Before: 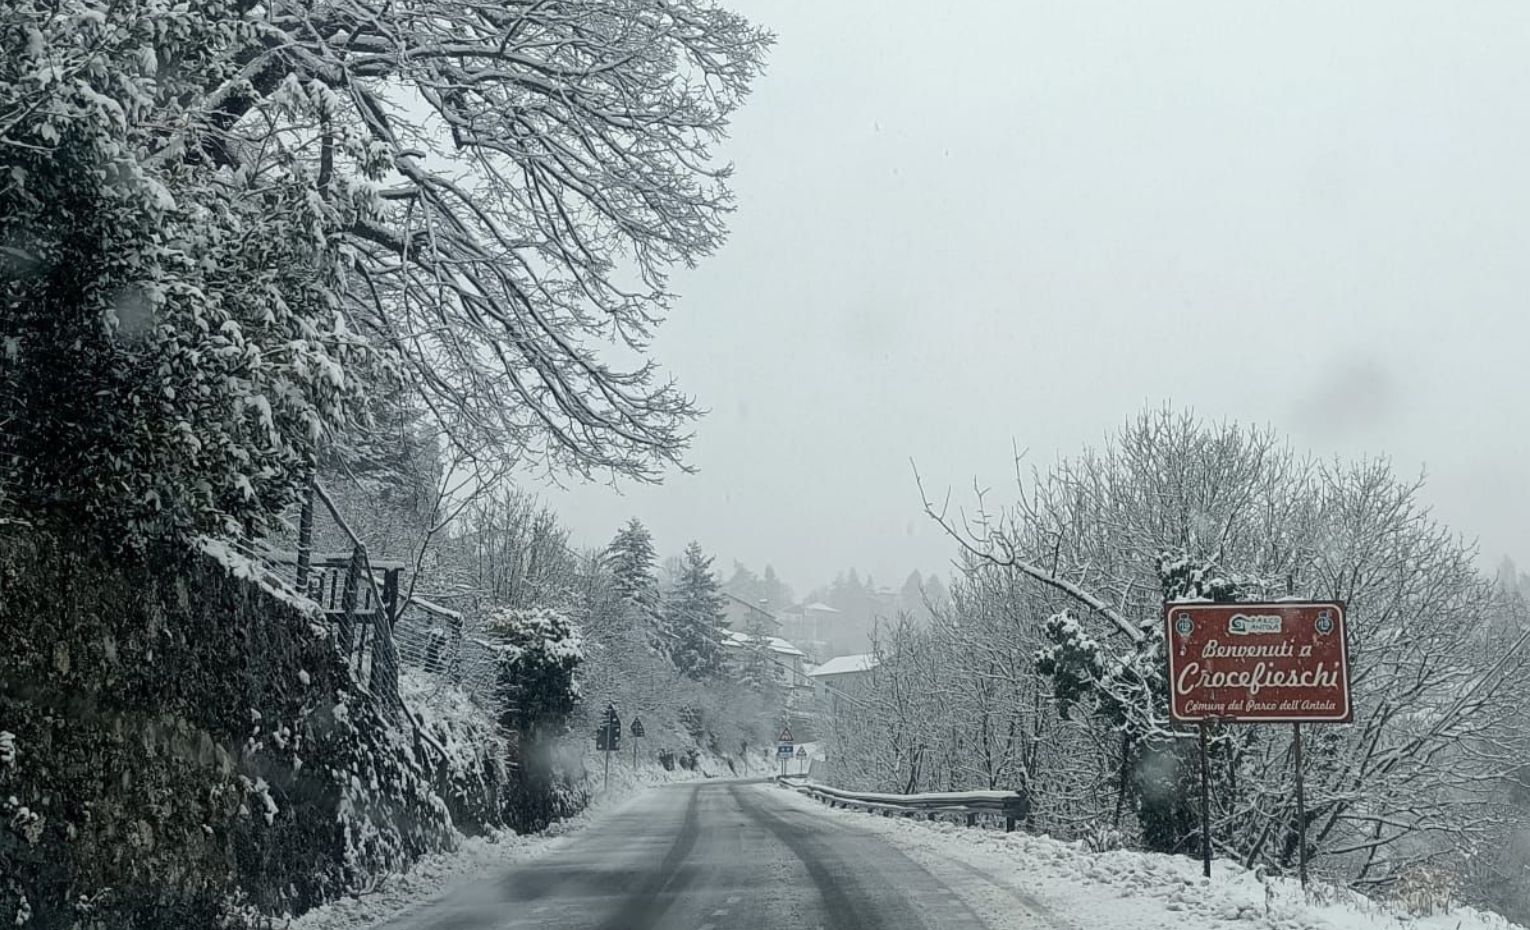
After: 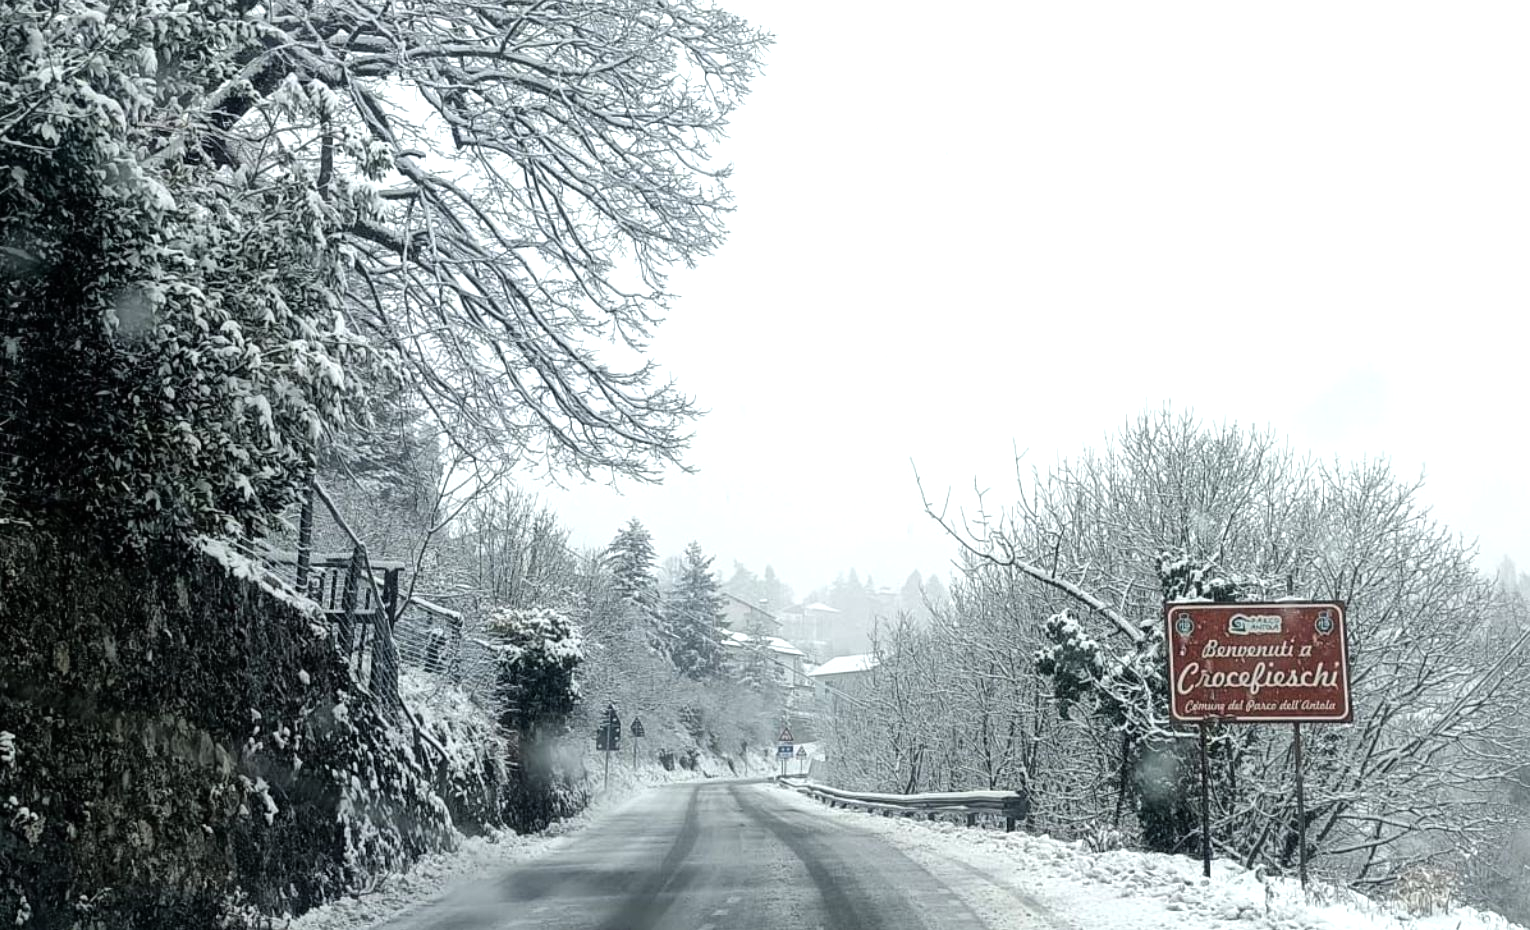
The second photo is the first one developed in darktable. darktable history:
tone equalizer: -8 EV -0.756 EV, -7 EV -0.704 EV, -6 EV -0.613 EV, -5 EV -0.397 EV, -3 EV 0.402 EV, -2 EV 0.6 EV, -1 EV 0.684 EV, +0 EV 0.779 EV
